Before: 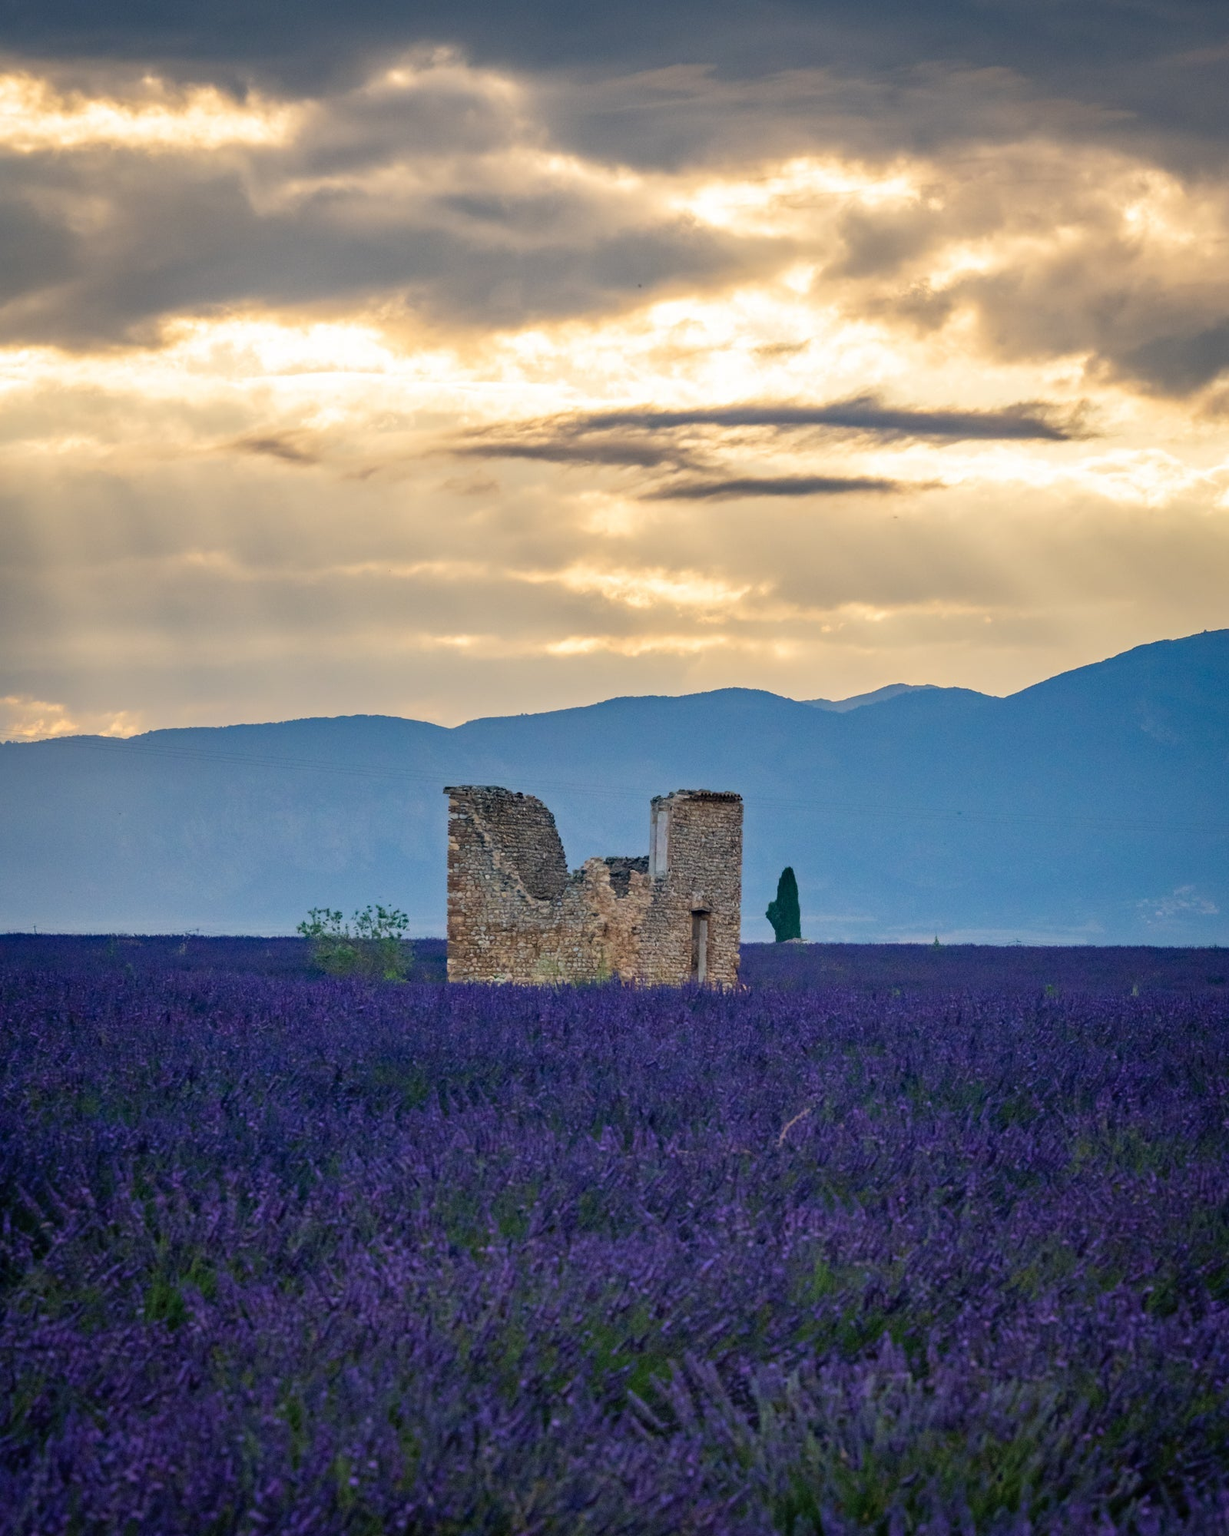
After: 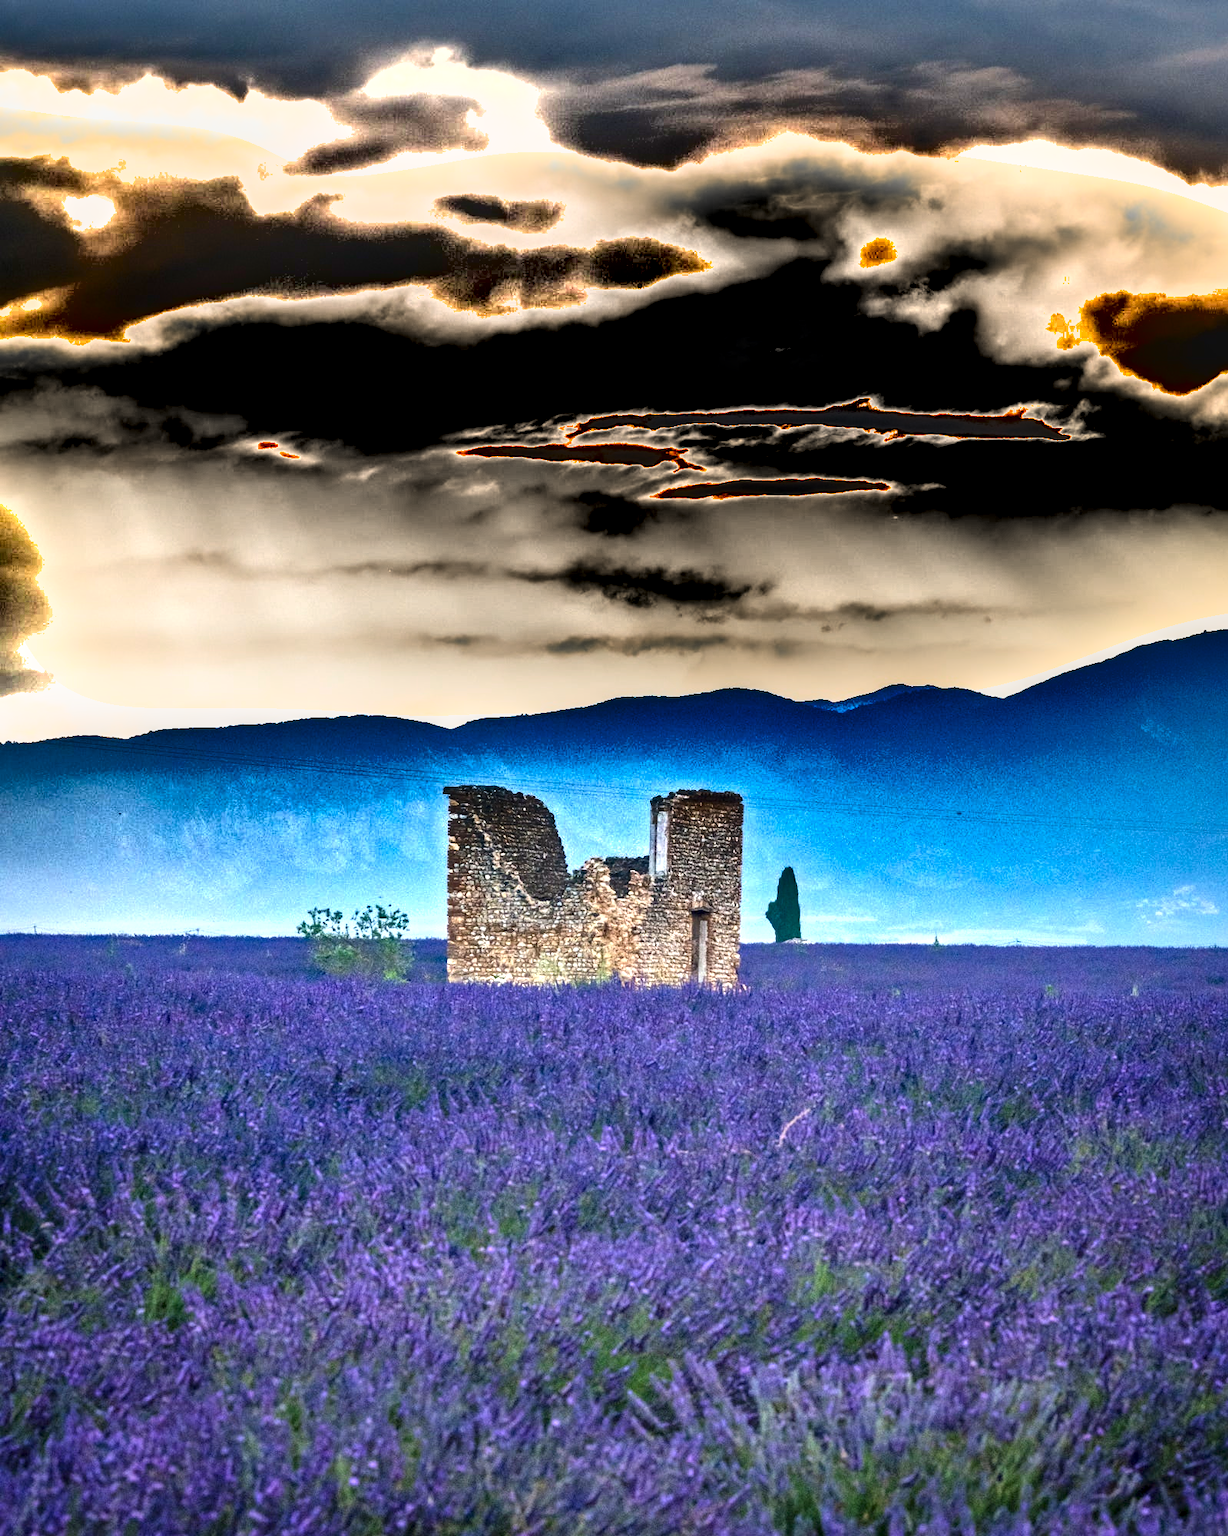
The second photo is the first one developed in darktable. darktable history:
local contrast: on, module defaults
exposure: black level correction 0, exposure 1.696 EV, compensate highlight preservation false
shadows and highlights: shadows 17.58, highlights -83.91, soften with gaussian
